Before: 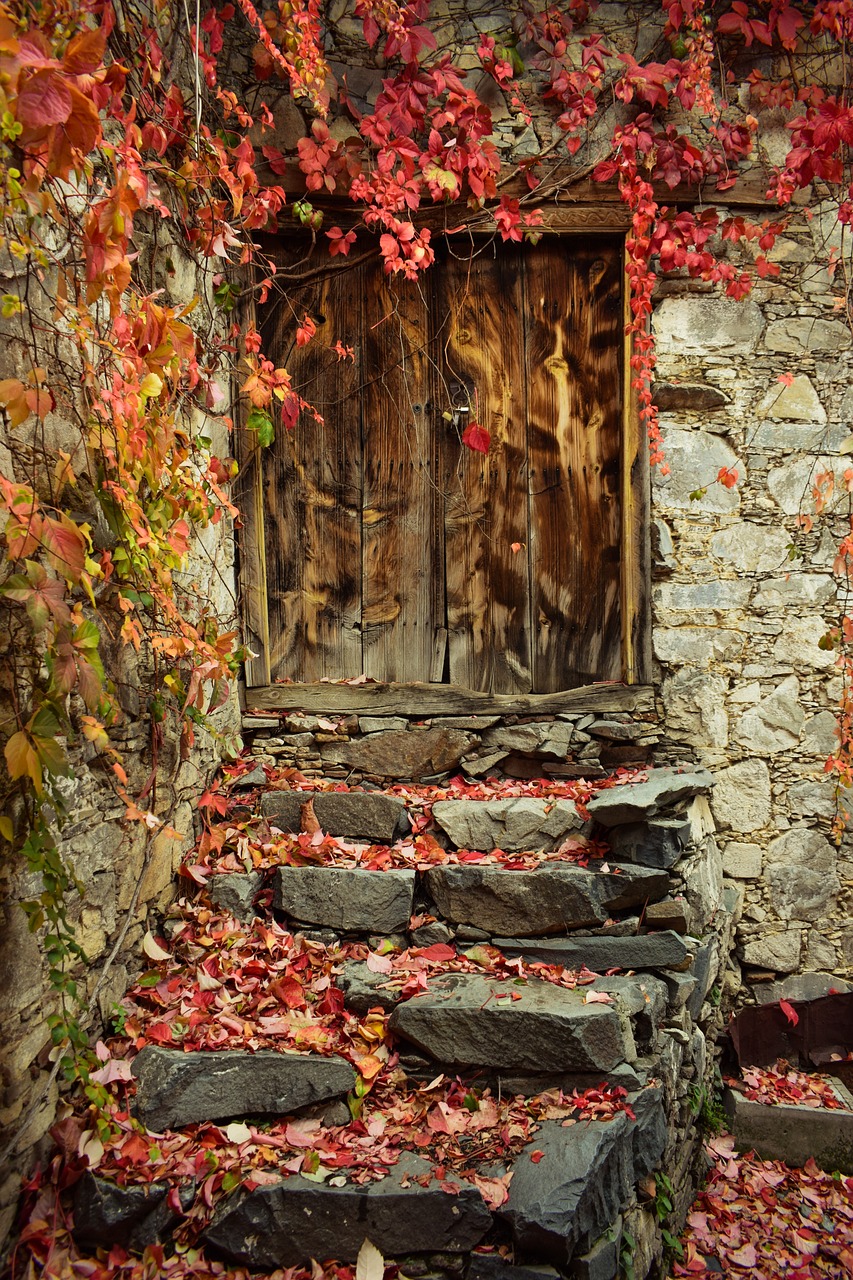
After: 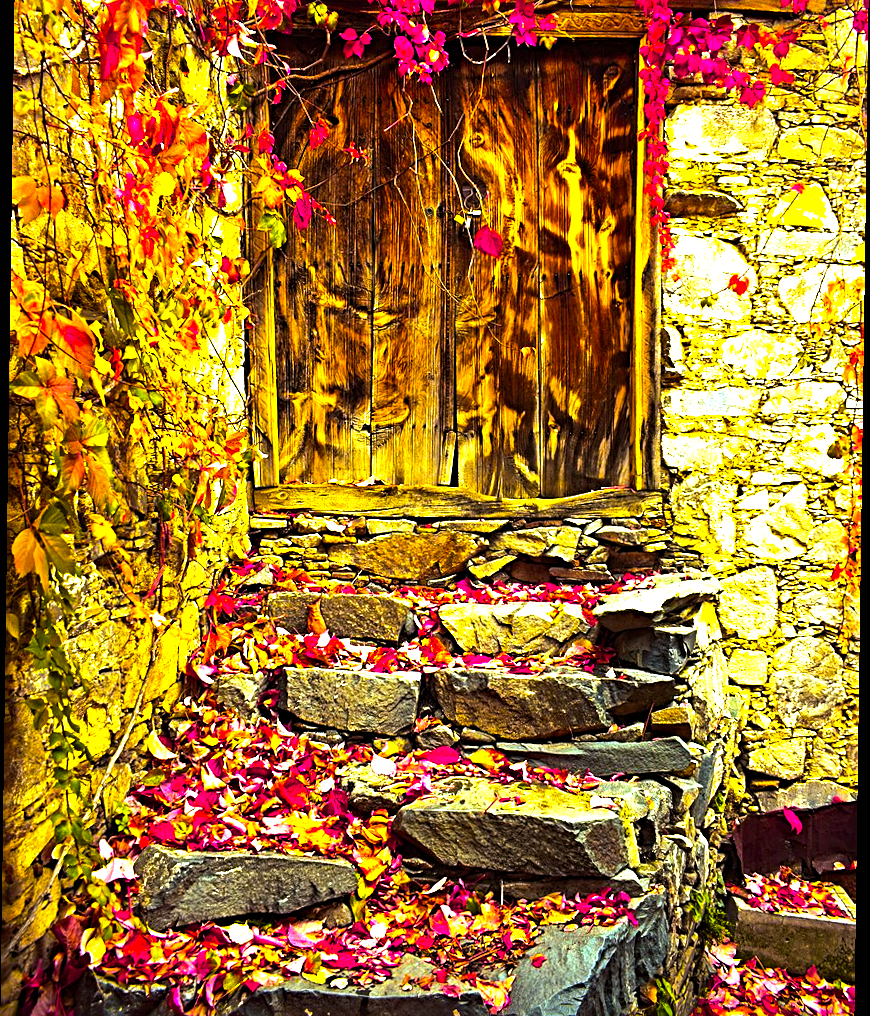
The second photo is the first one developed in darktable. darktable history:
white balance: red 0.967, blue 1.049
sharpen: radius 4
crop and rotate: top 15.774%, bottom 5.506%
exposure: black level correction 0, exposure 0.5 EV, compensate highlight preservation false
haze removal: compatibility mode true, adaptive false
tone equalizer: on, module defaults
rotate and perspective: rotation 0.8°, automatic cropping off
color balance rgb: linear chroma grading › highlights 100%, linear chroma grading › global chroma 23.41%, perceptual saturation grading › global saturation 35.38%, hue shift -10.68°, perceptual brilliance grading › highlights 47.25%, perceptual brilliance grading › mid-tones 22.2%, perceptual brilliance grading › shadows -5.93%
